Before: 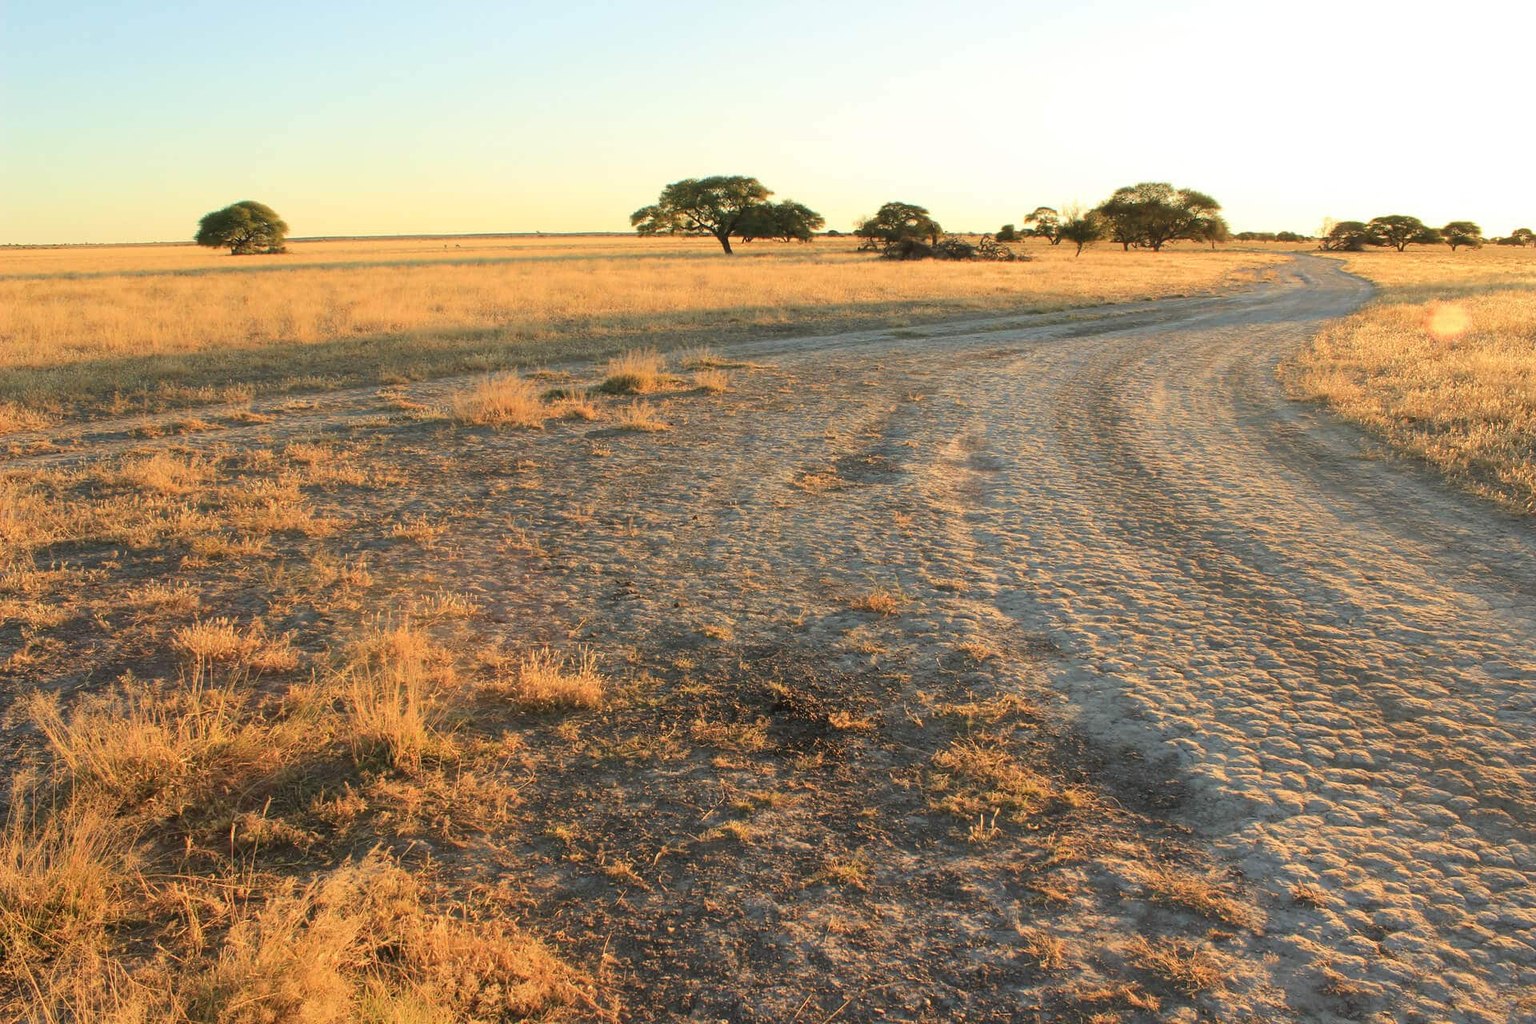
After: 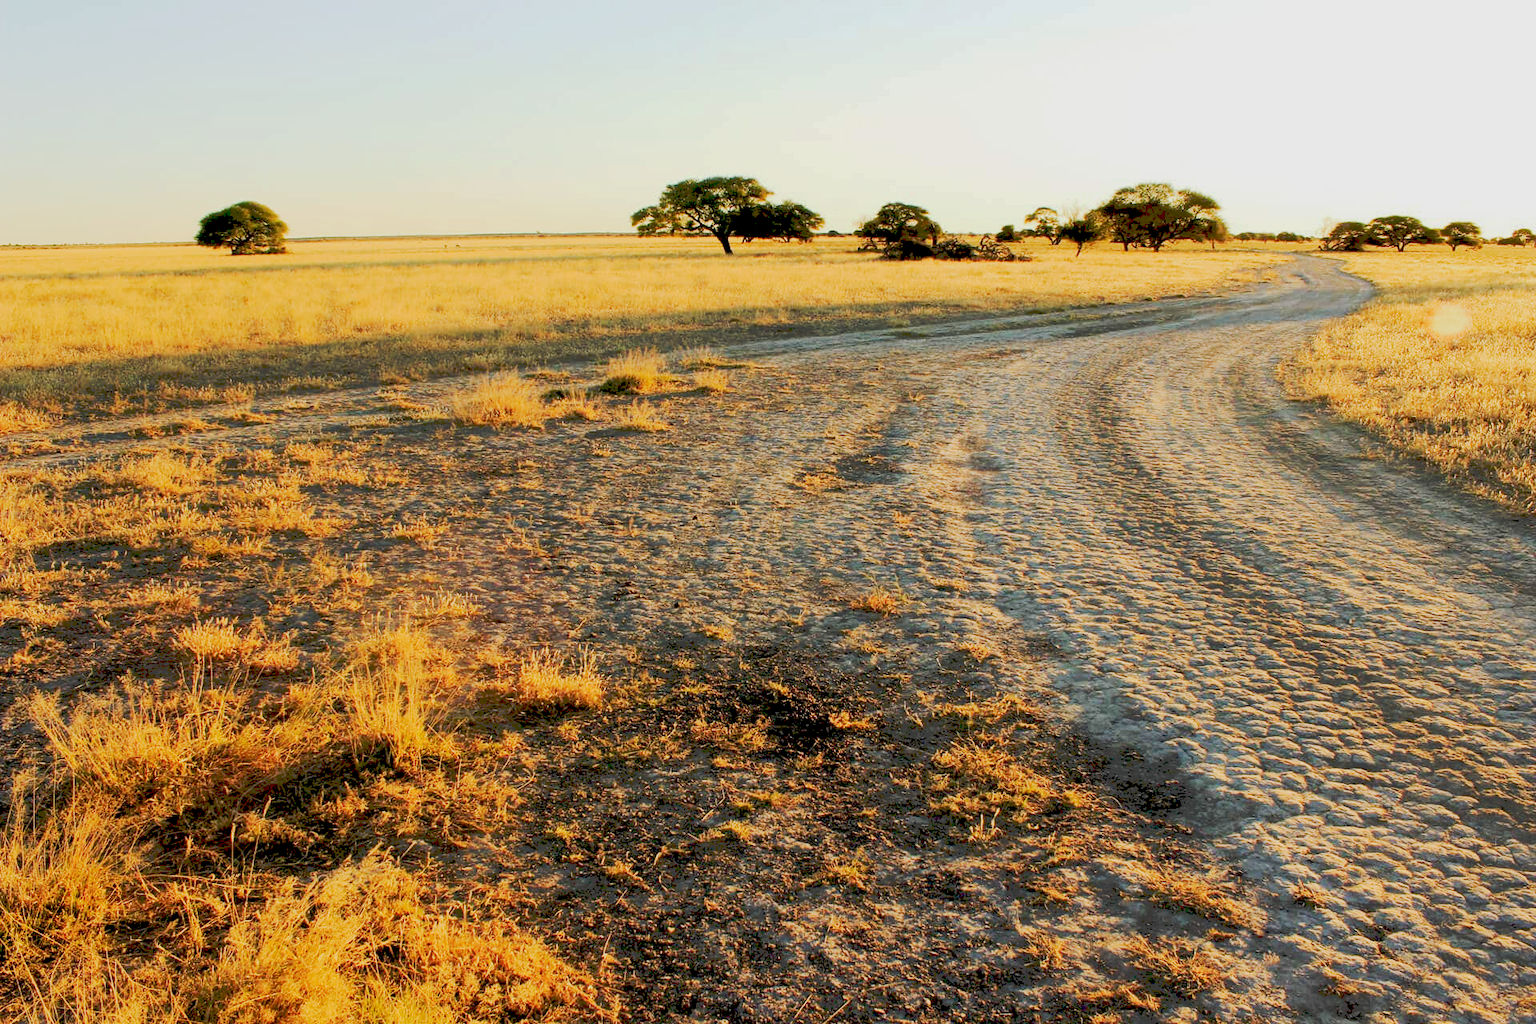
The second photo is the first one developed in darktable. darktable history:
tone curve: curves: ch0 [(0, 0) (0.003, 0.219) (0.011, 0.219) (0.025, 0.223) (0.044, 0.226) (0.069, 0.232) (0.1, 0.24) (0.136, 0.245) (0.177, 0.257) (0.224, 0.281) (0.277, 0.324) (0.335, 0.392) (0.399, 0.484) (0.468, 0.585) (0.543, 0.672) (0.623, 0.741) (0.709, 0.788) (0.801, 0.835) (0.898, 0.878) (1, 1)], preserve colors none
exposure: black level correction 0.046, exposure -0.228 EV, compensate highlight preservation false
